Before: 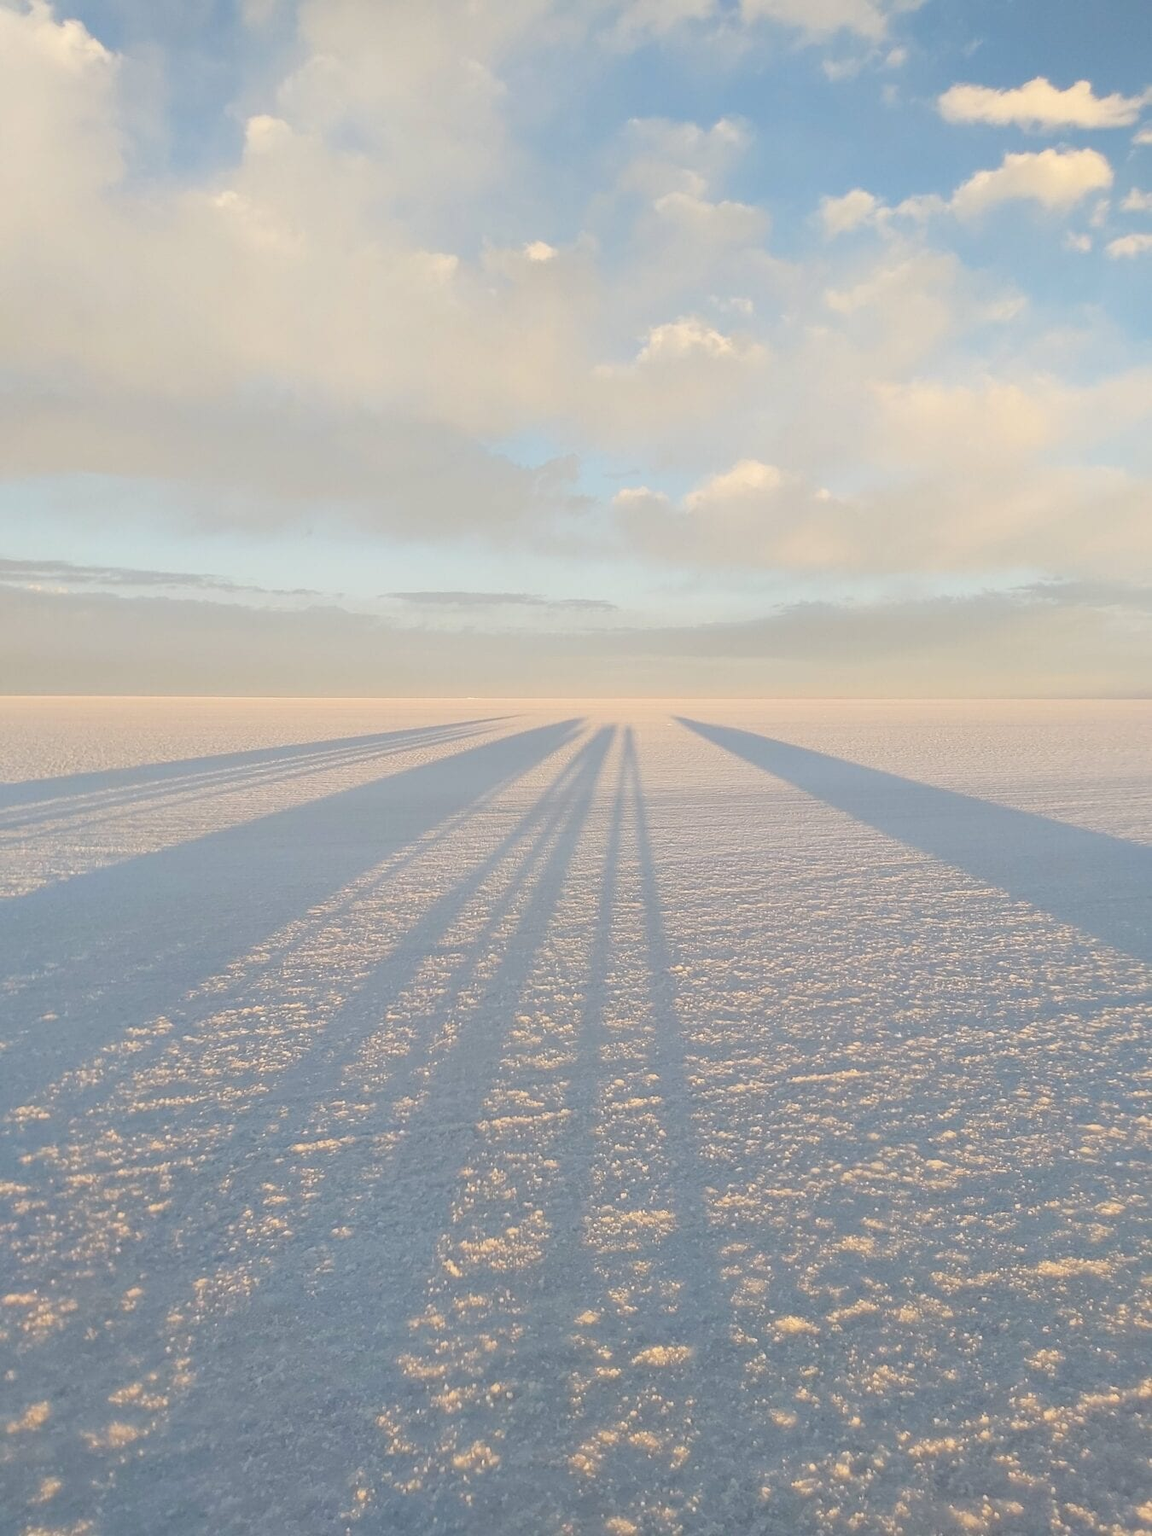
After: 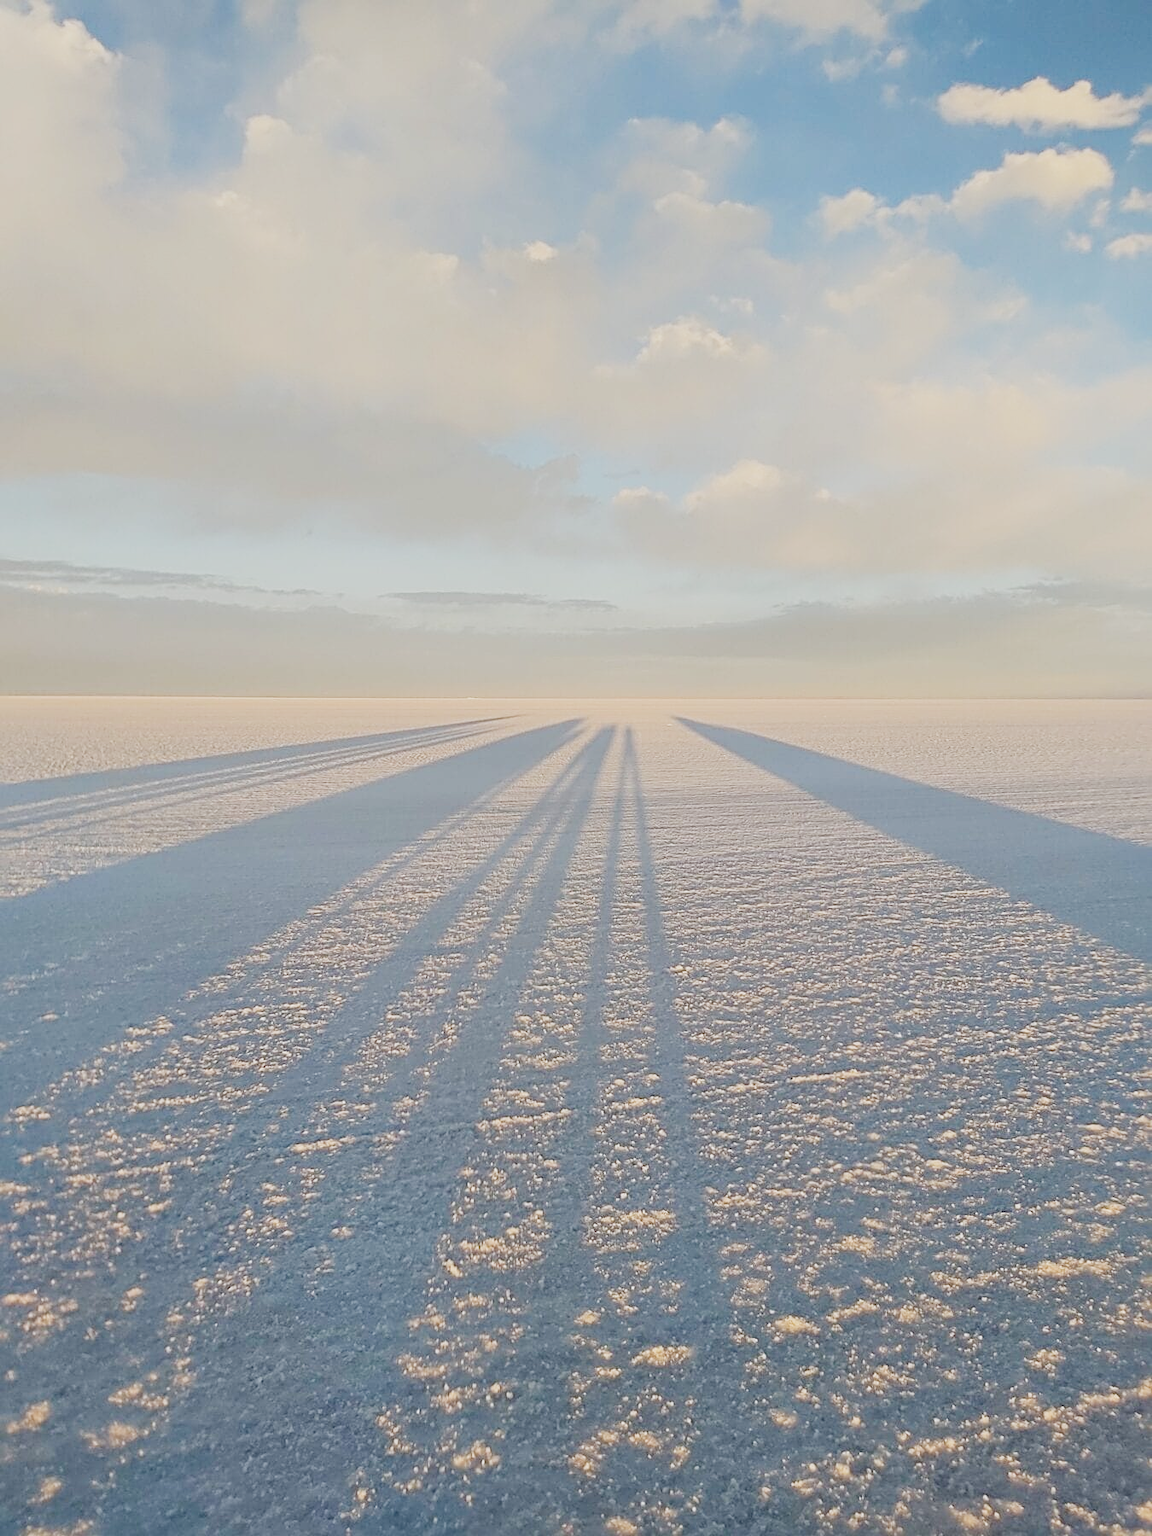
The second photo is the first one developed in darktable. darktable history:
contrast brightness saturation: contrast 0.187, brightness -0.1, saturation 0.211
filmic rgb: middle gray luminance 29.04%, black relative exposure -10.35 EV, white relative exposure 5.47 EV, target black luminance 0%, hardness 3.92, latitude 2.79%, contrast 1.125, highlights saturation mix 4.13%, shadows ↔ highlights balance 15.05%, preserve chrominance no, color science v5 (2021)
sharpen: radius 3.979
